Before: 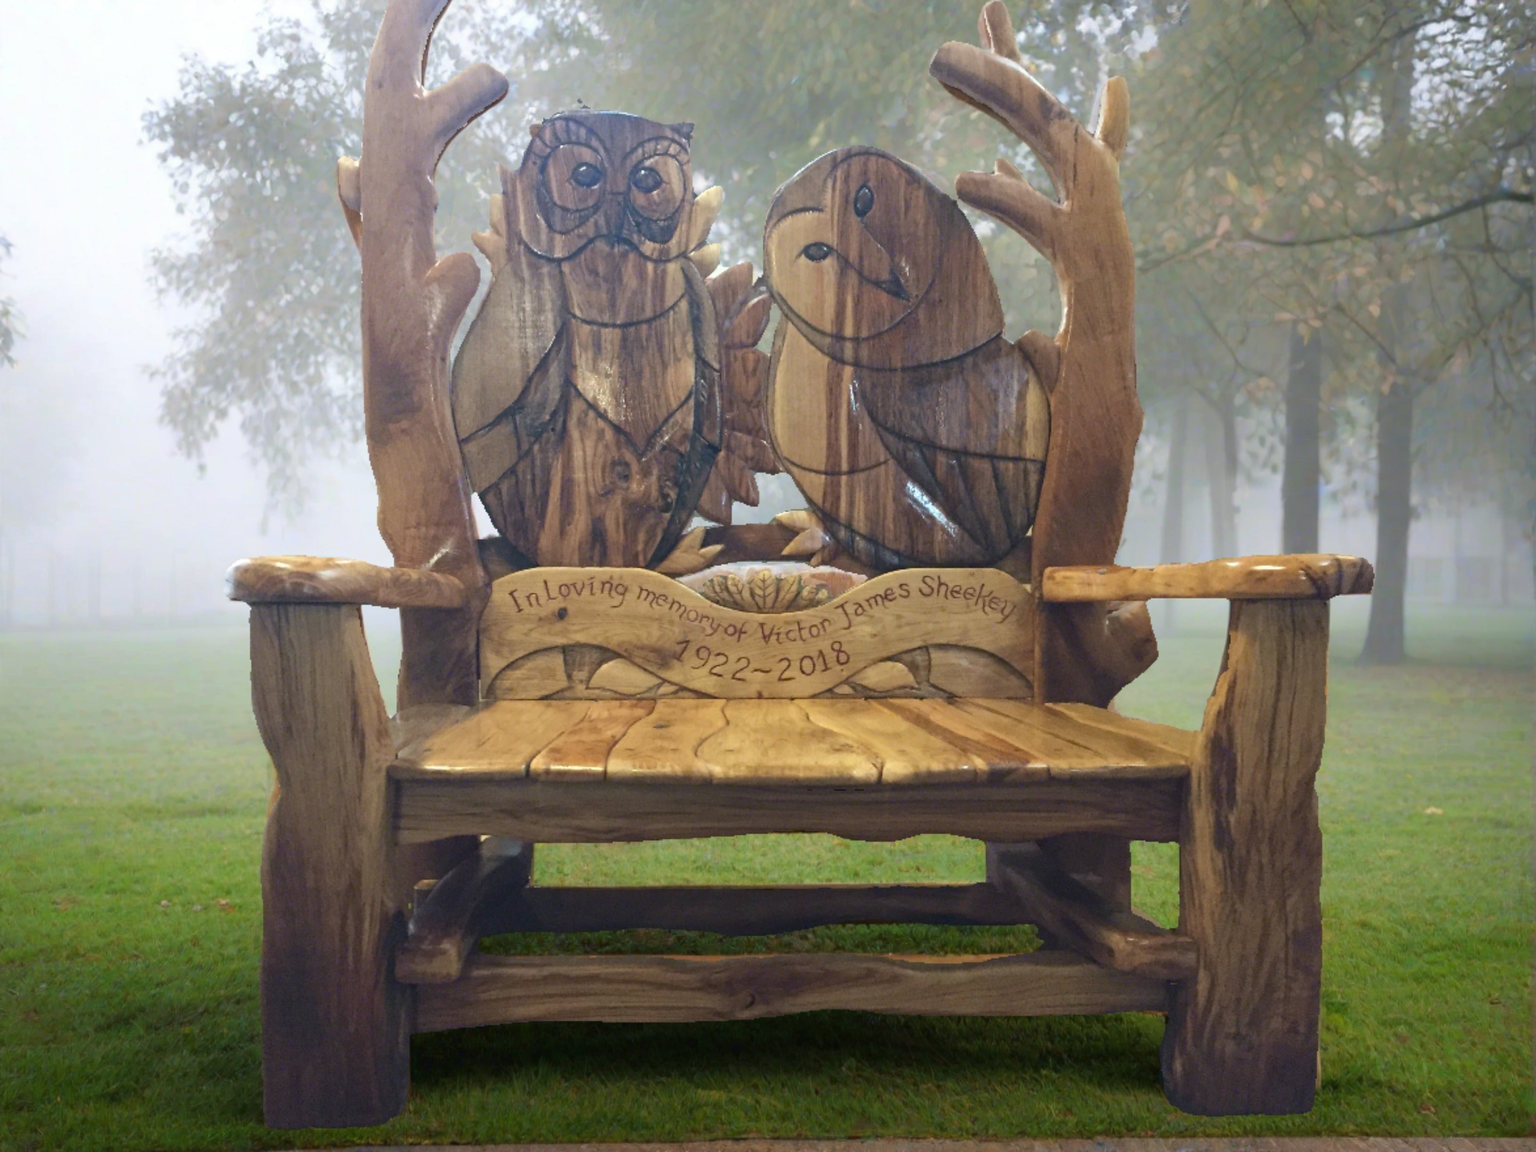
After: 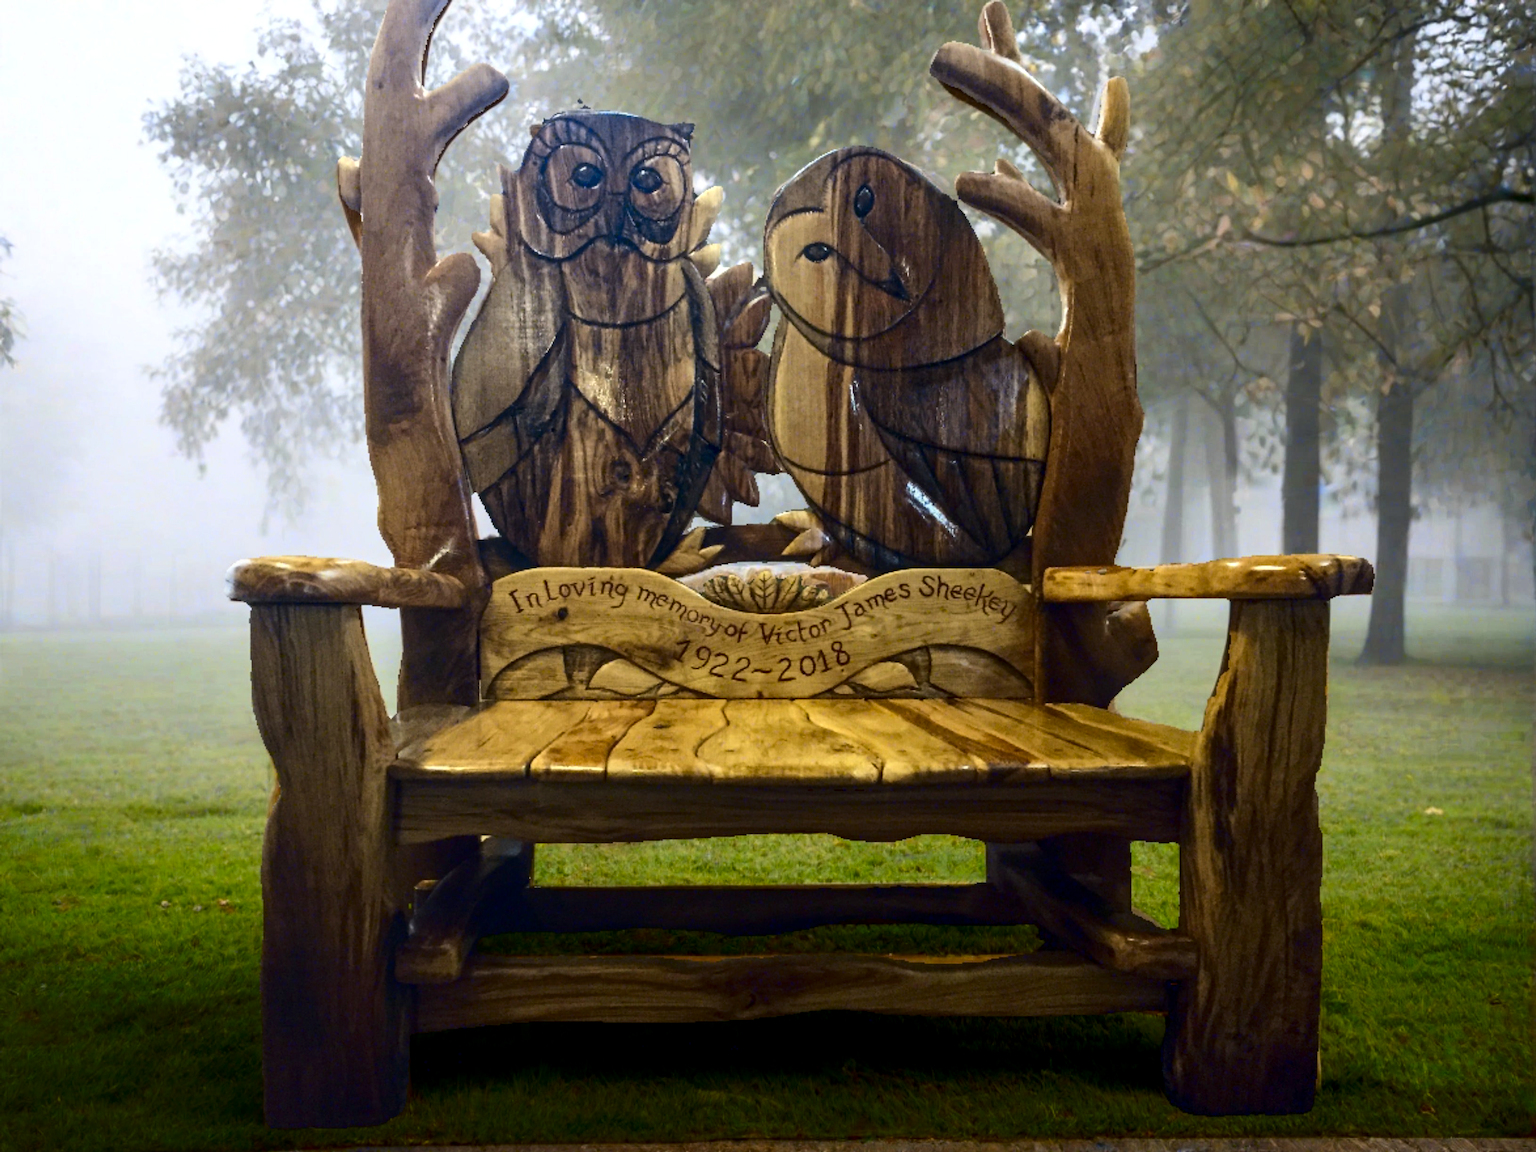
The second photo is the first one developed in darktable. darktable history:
contrast brightness saturation: contrast 0.24, brightness -0.24, saturation 0.14
local contrast: on, module defaults
color contrast: green-magenta contrast 0.85, blue-yellow contrast 1.25, unbound 0
